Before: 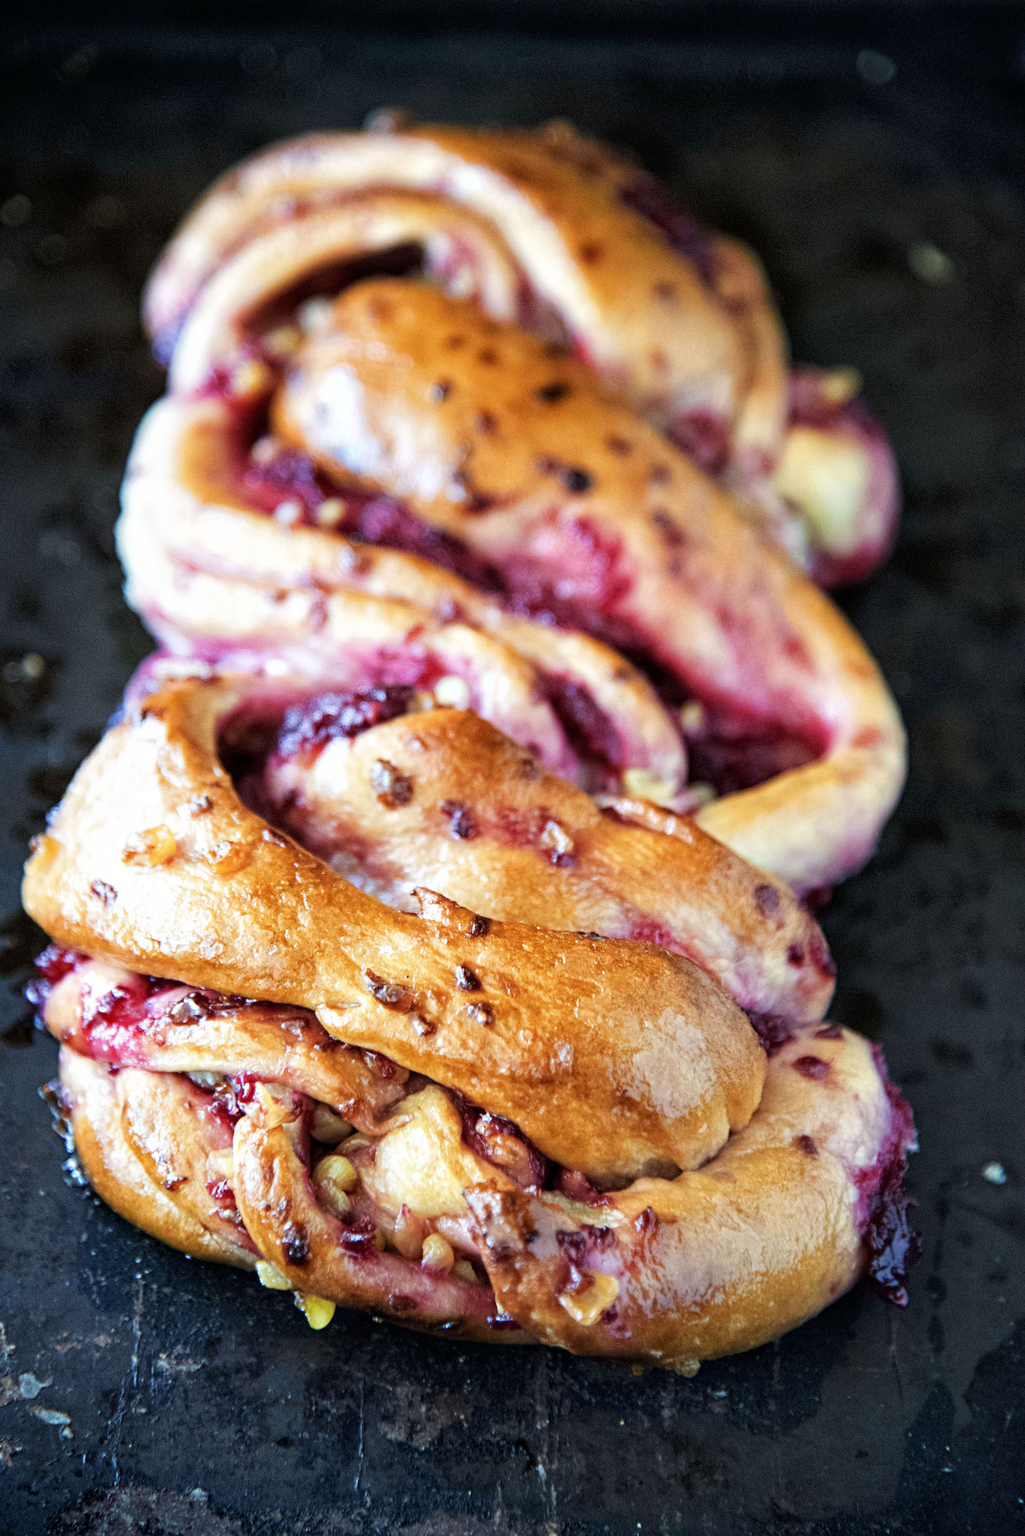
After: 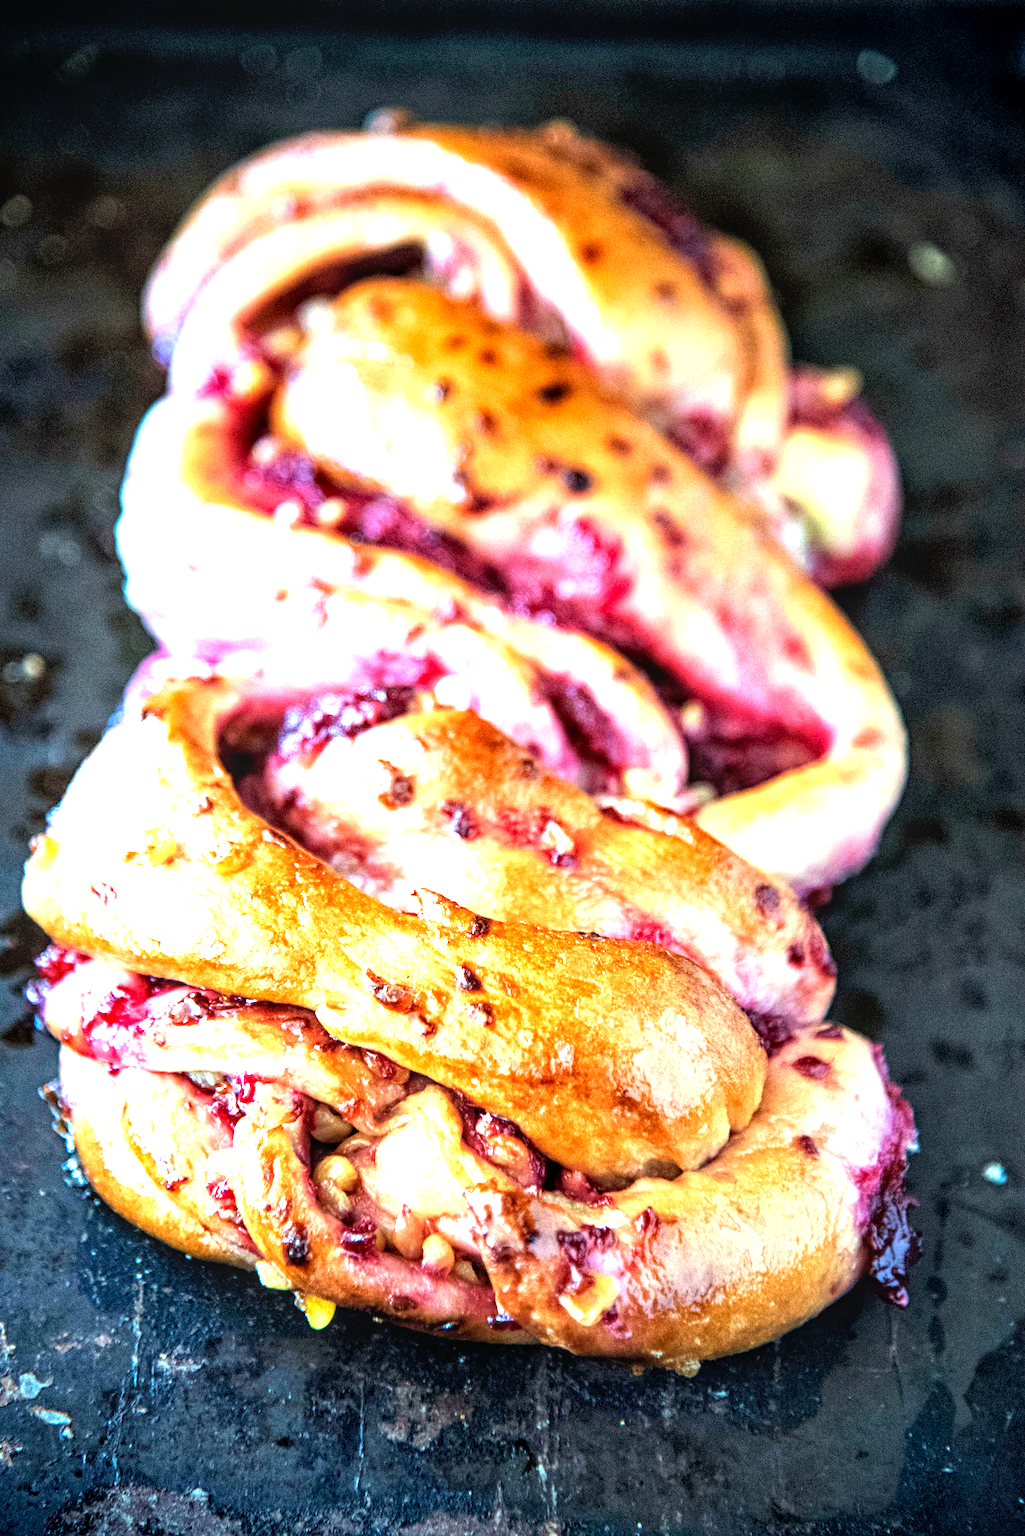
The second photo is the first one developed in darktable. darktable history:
local contrast: detail 130%
exposure: black level correction 0, exposure 1.2 EV, compensate highlight preservation false
